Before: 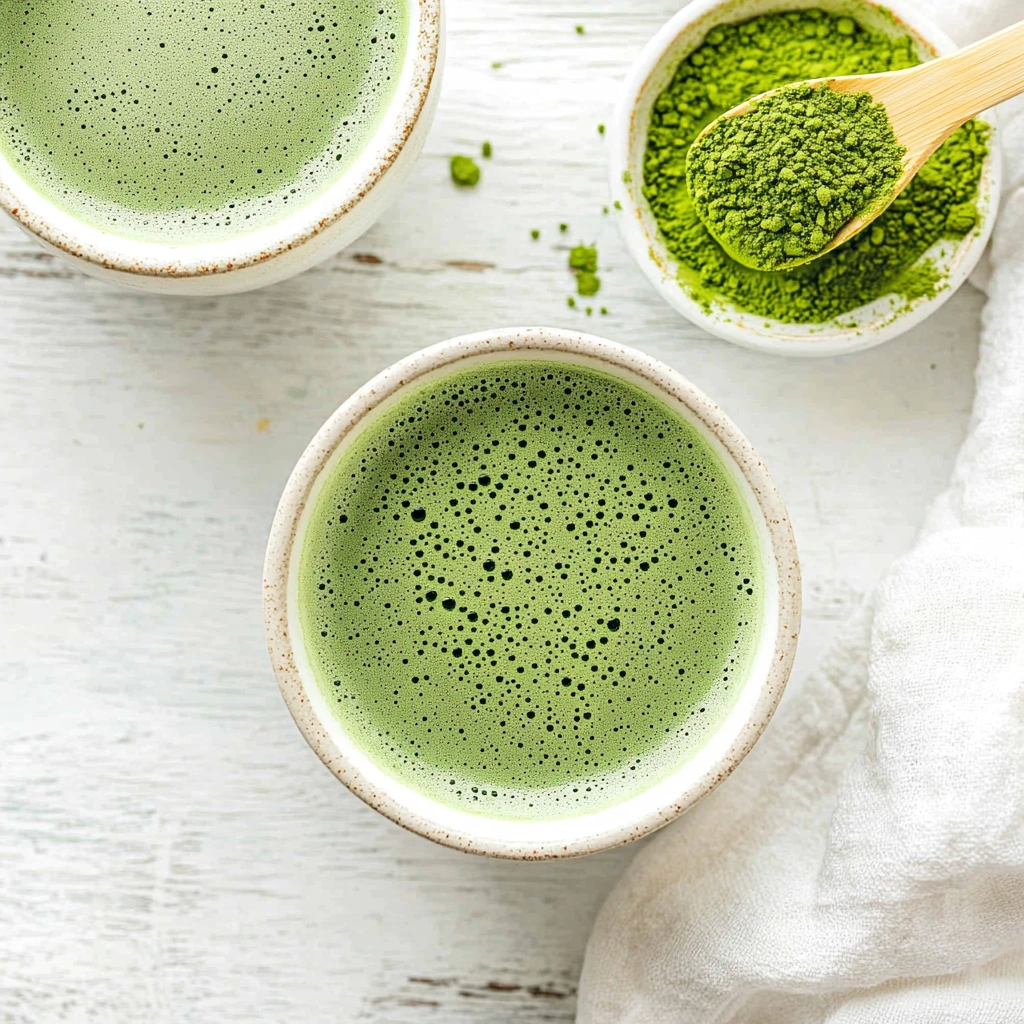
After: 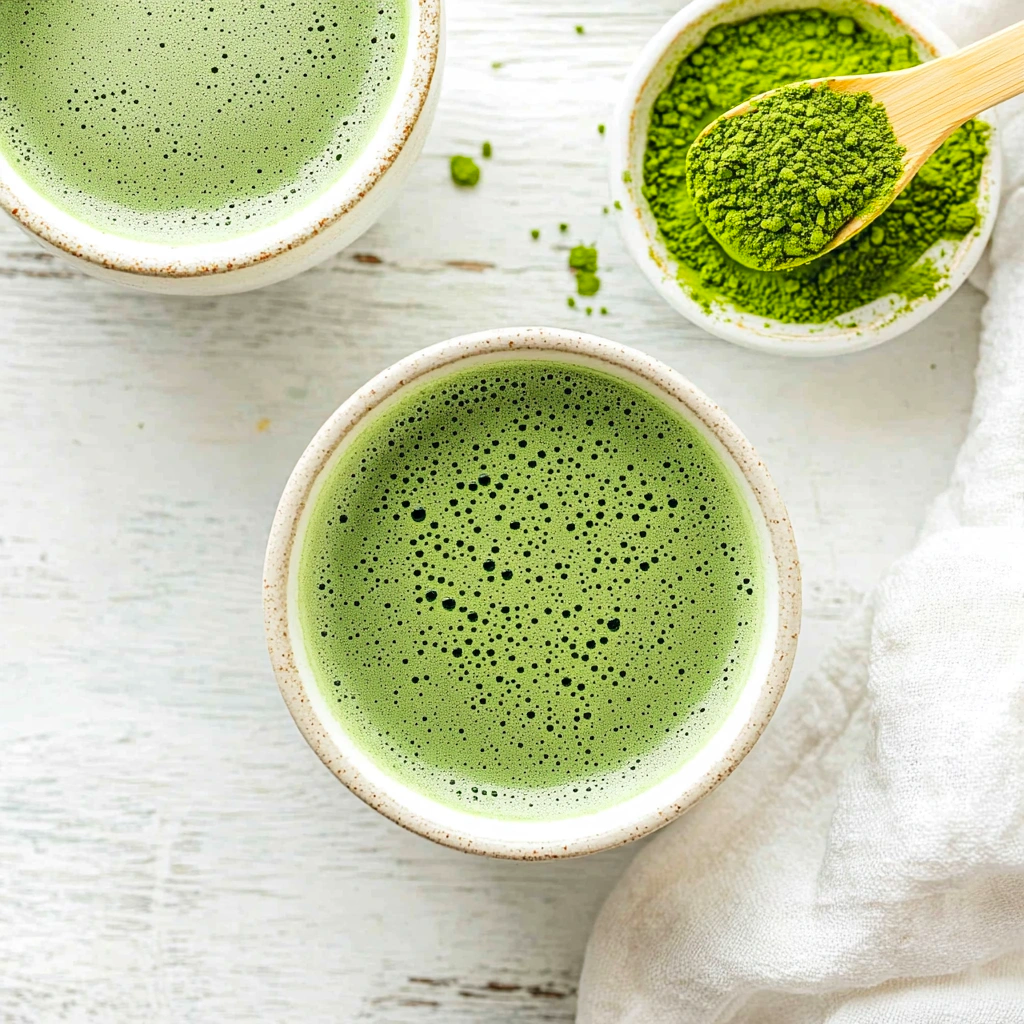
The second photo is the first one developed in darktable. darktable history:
contrast brightness saturation: contrast 0.042, saturation 0.161
